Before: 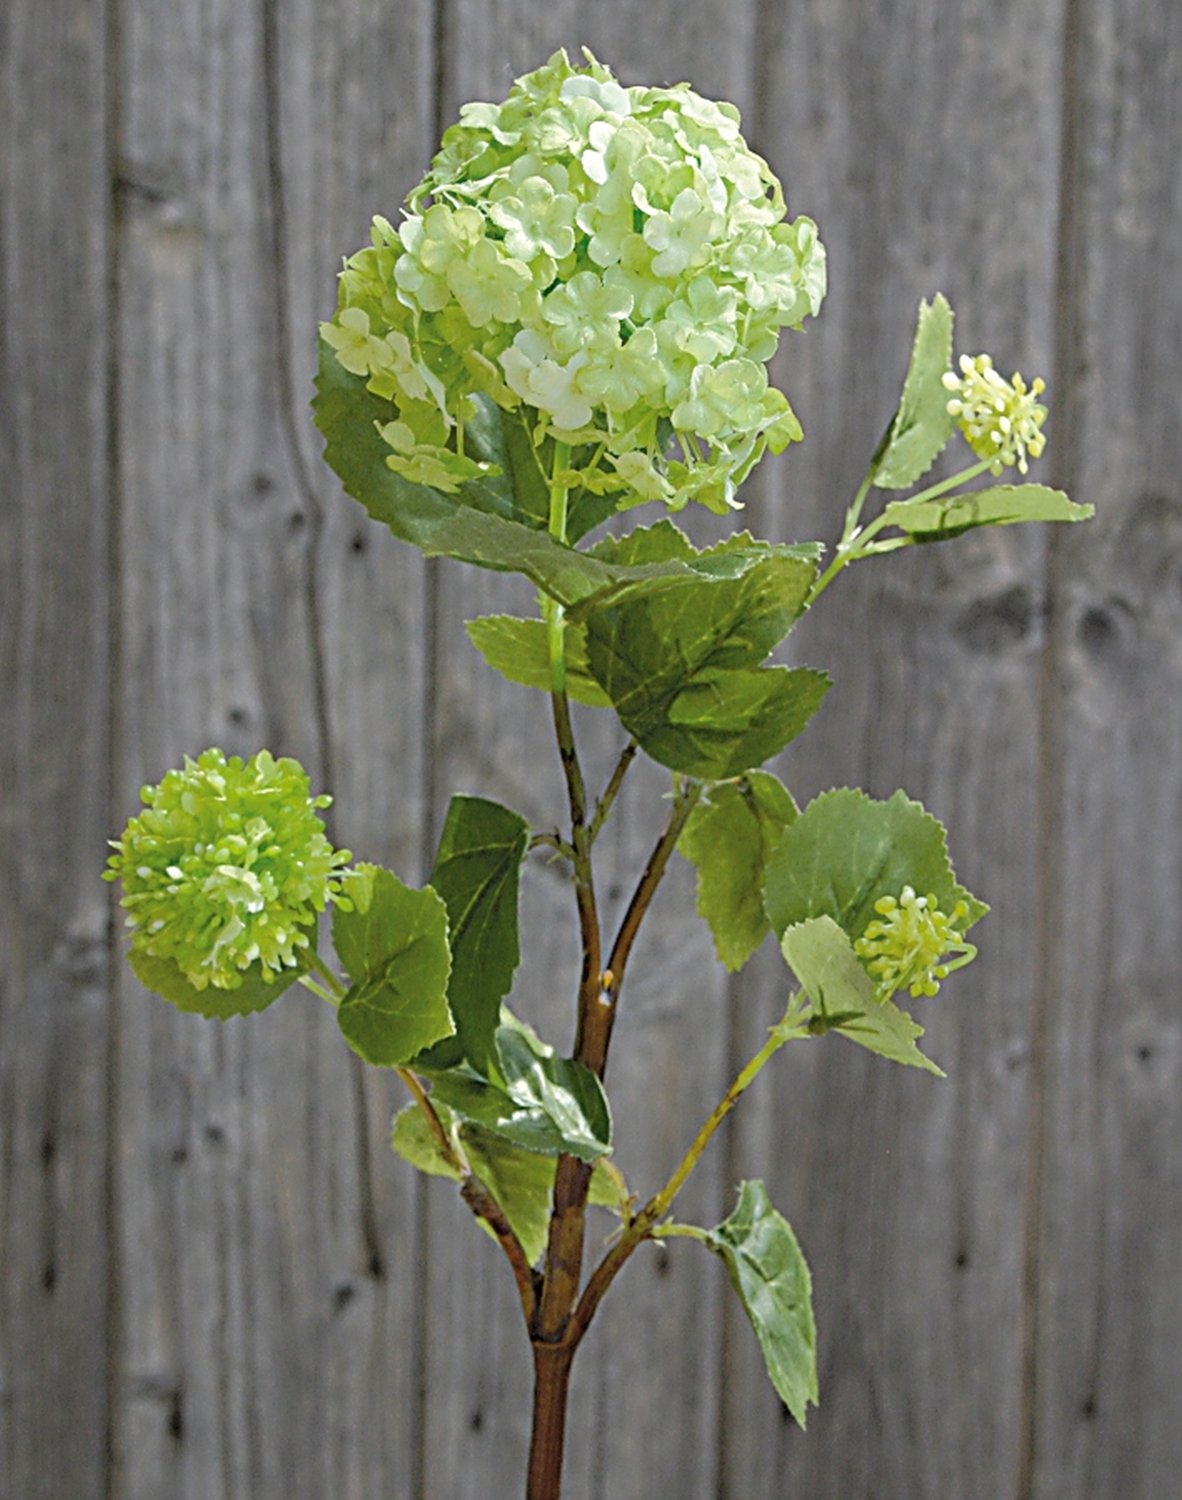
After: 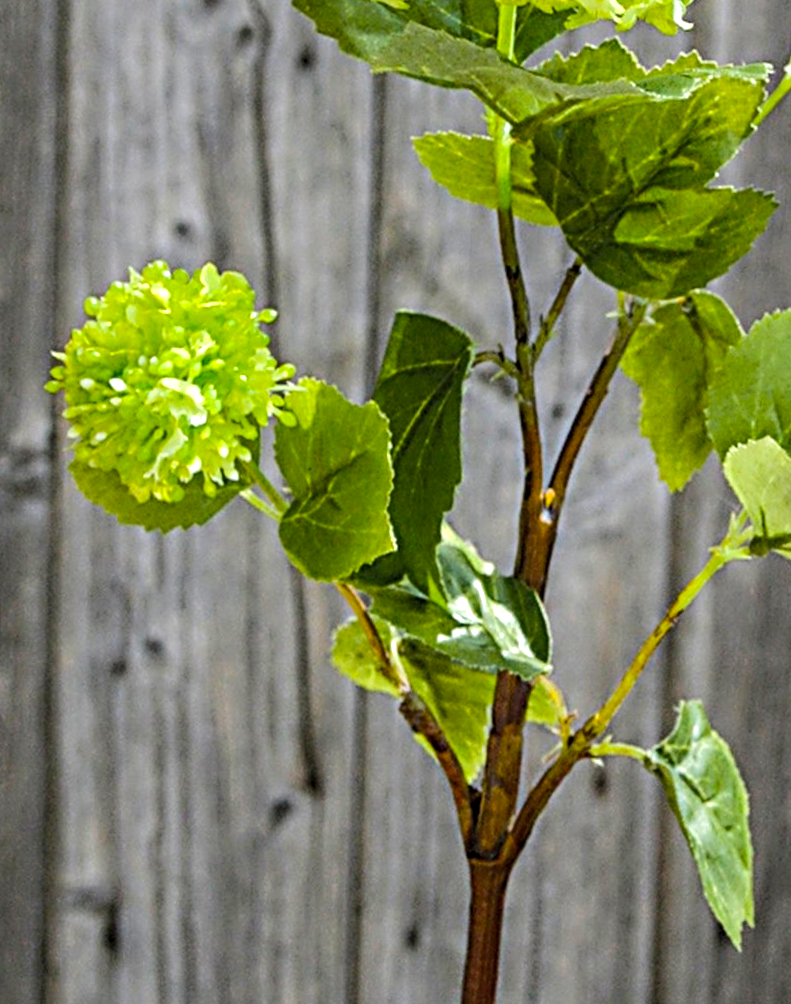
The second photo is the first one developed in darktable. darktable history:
tone equalizer: -8 EV -0.75 EV, -7 EV -0.7 EV, -6 EV -0.6 EV, -5 EV -0.4 EV, -3 EV 0.4 EV, -2 EV 0.6 EV, -1 EV 0.7 EV, +0 EV 0.75 EV, edges refinement/feathering 500, mask exposure compensation -1.57 EV, preserve details no
crop and rotate: angle -0.82°, left 3.85%, top 31.828%, right 27.992%
local contrast: on, module defaults
color balance rgb: perceptual saturation grading › global saturation 25%, perceptual brilliance grading › mid-tones 10%, perceptual brilliance grading › shadows 15%, global vibrance 20%
